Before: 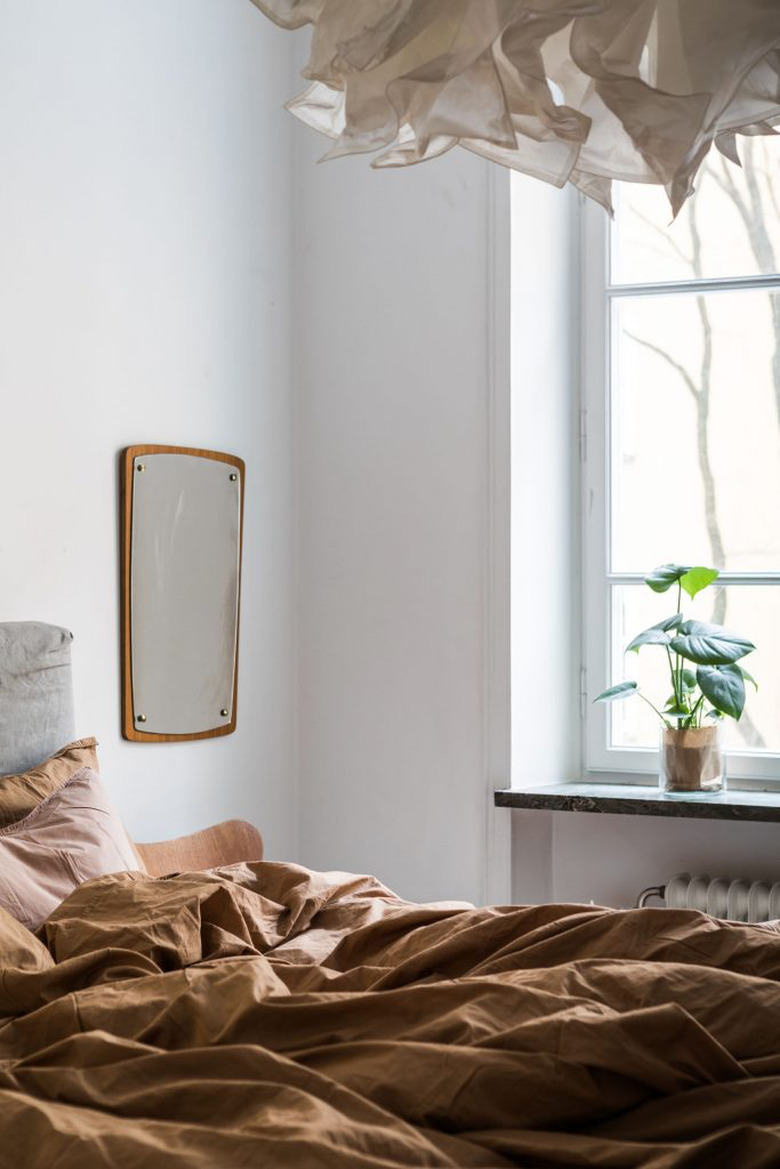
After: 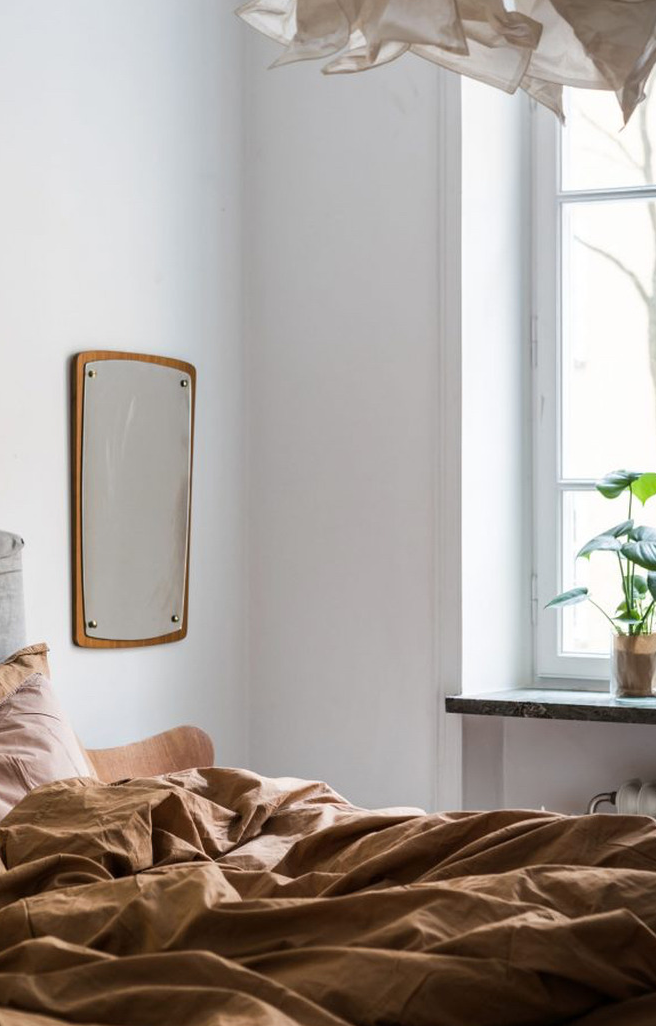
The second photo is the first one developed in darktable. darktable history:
crop: left 6.309%, top 8.075%, right 9.552%, bottom 4.106%
